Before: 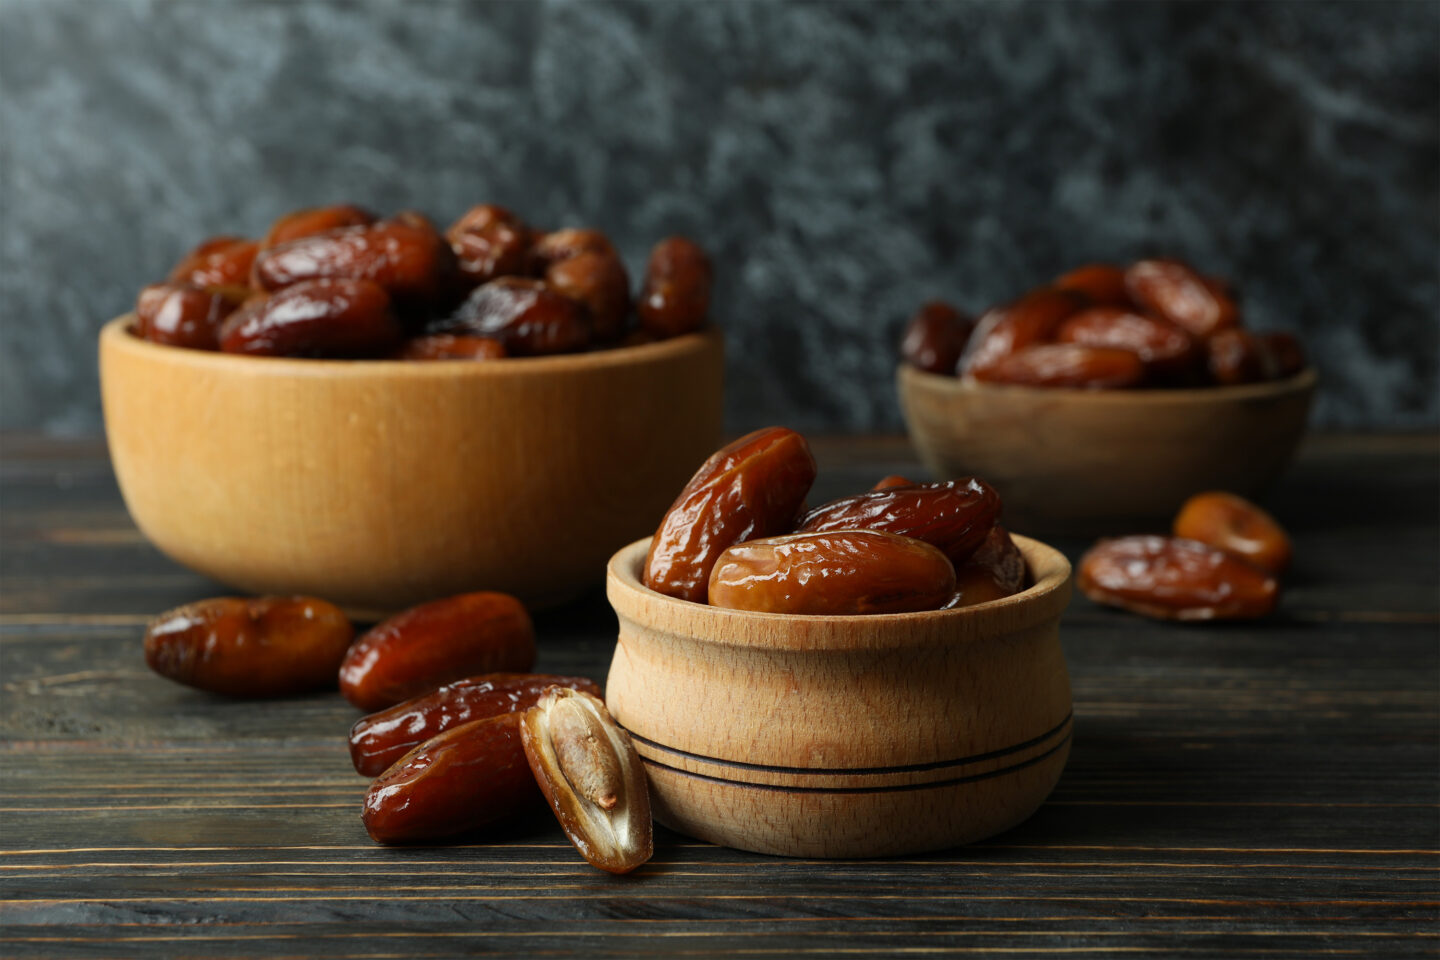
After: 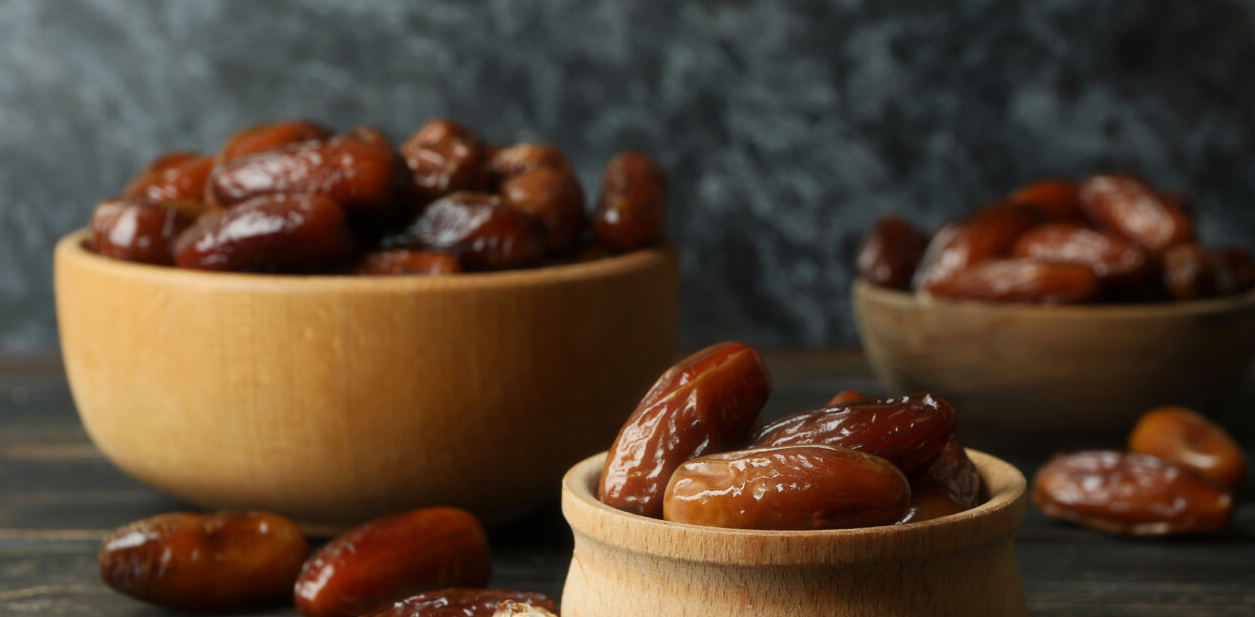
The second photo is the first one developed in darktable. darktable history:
tone curve: curves: ch0 [(0, 0) (0.003, 0.003) (0.011, 0.011) (0.025, 0.025) (0.044, 0.044) (0.069, 0.069) (0.1, 0.099) (0.136, 0.135) (0.177, 0.176) (0.224, 0.223) (0.277, 0.275) (0.335, 0.333) (0.399, 0.396) (0.468, 0.465) (0.543, 0.541) (0.623, 0.622) (0.709, 0.708) (0.801, 0.8) (0.898, 0.897) (1, 1)], color space Lab, independent channels, preserve colors none
haze removal: strength -0.092, compatibility mode true, adaptive false
tone equalizer: edges refinement/feathering 500, mask exposure compensation -1.57 EV, preserve details no
crop: left 3.157%, top 8.946%, right 9.64%, bottom 26.706%
